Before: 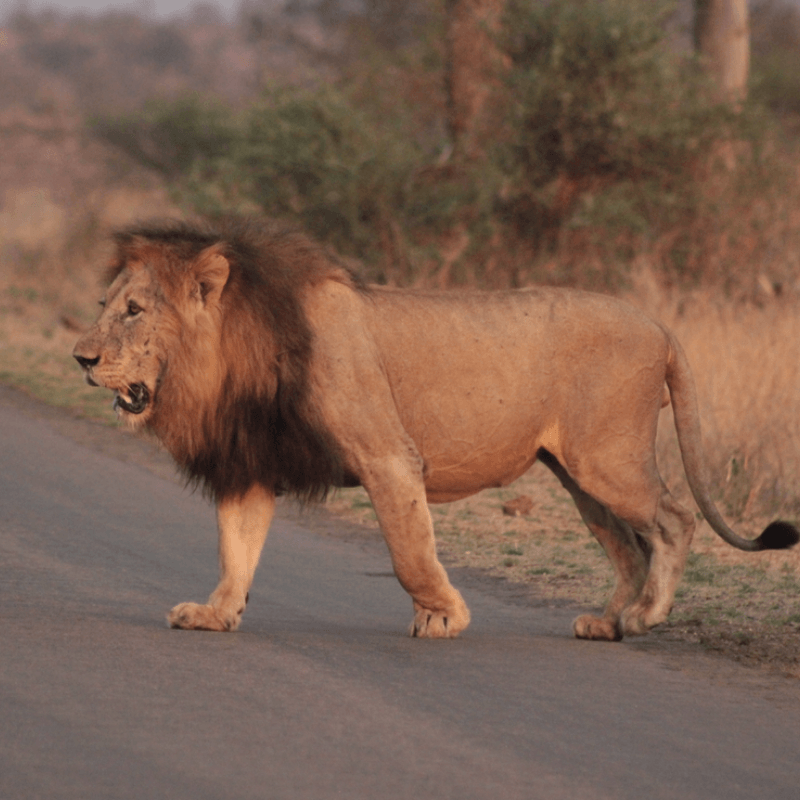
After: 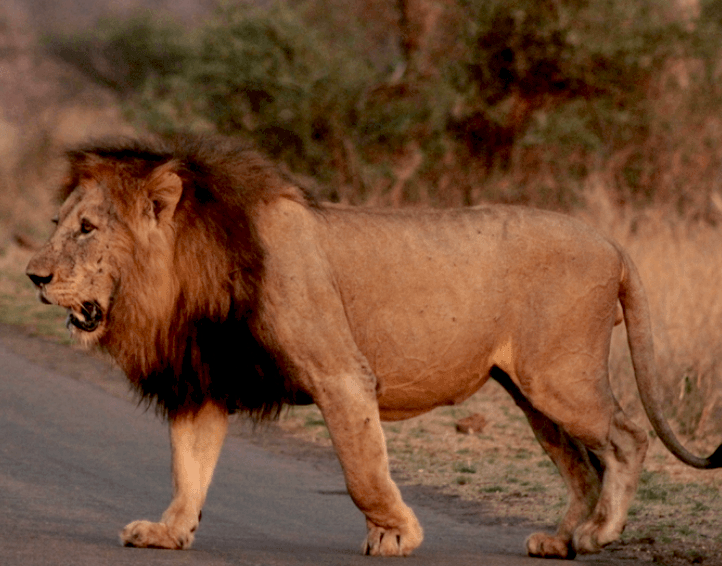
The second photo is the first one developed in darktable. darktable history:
crop: left 5.984%, top 10.332%, right 3.709%, bottom 18.814%
local contrast: on, module defaults
exposure: black level correction 0.029, exposure -0.076 EV, compensate highlight preservation false
